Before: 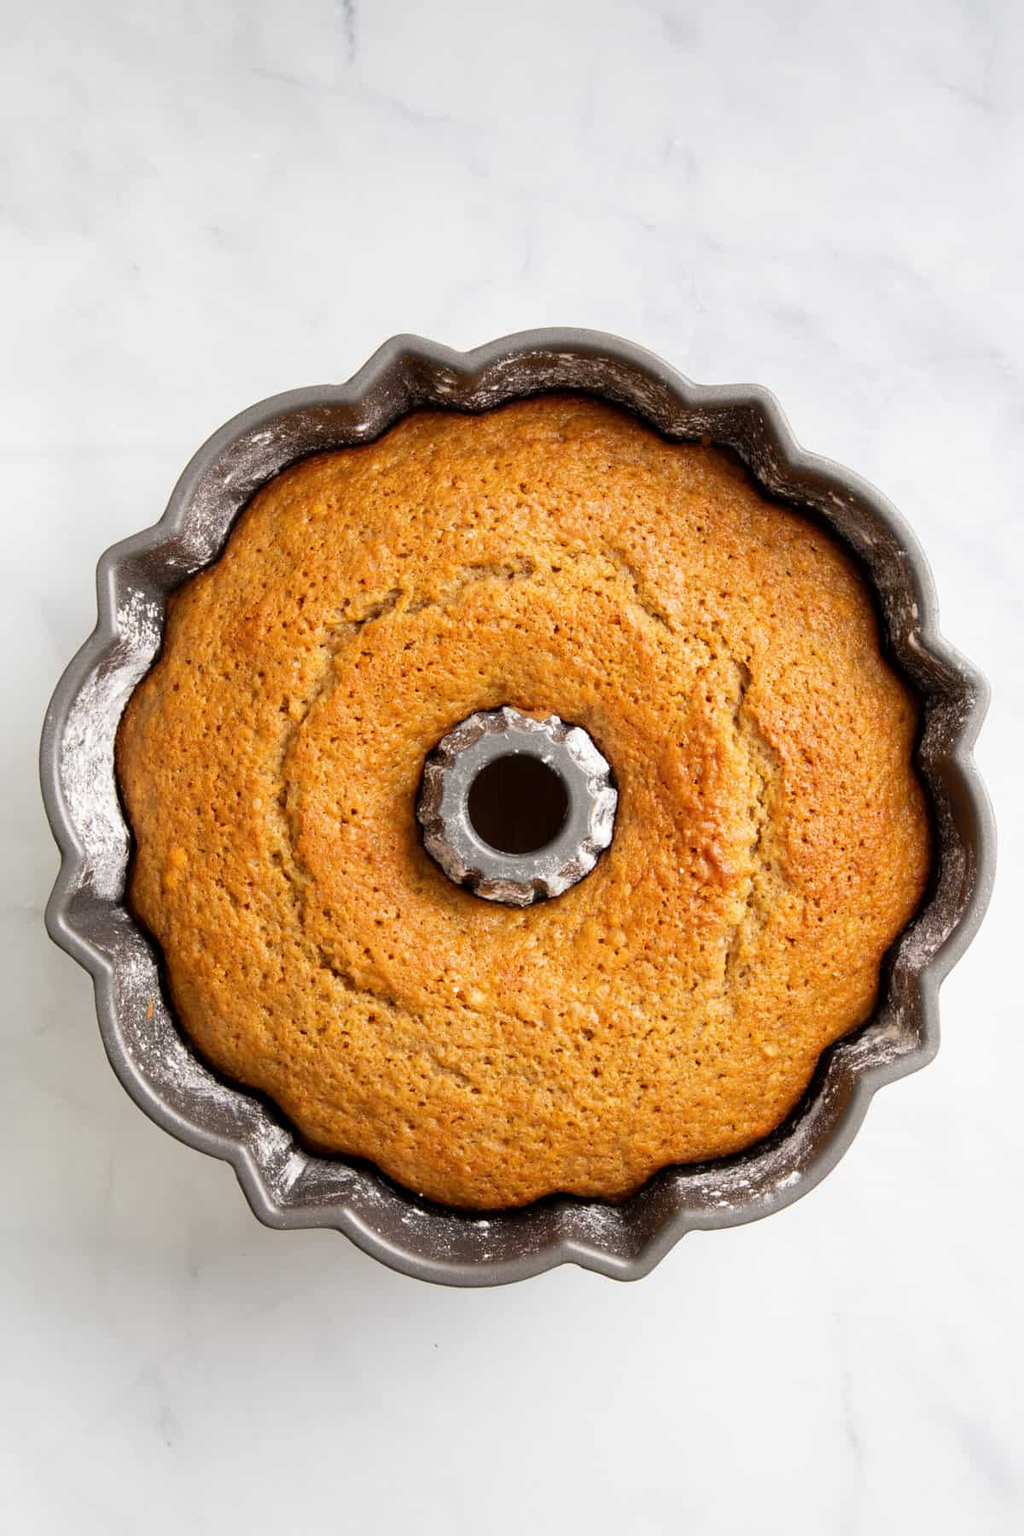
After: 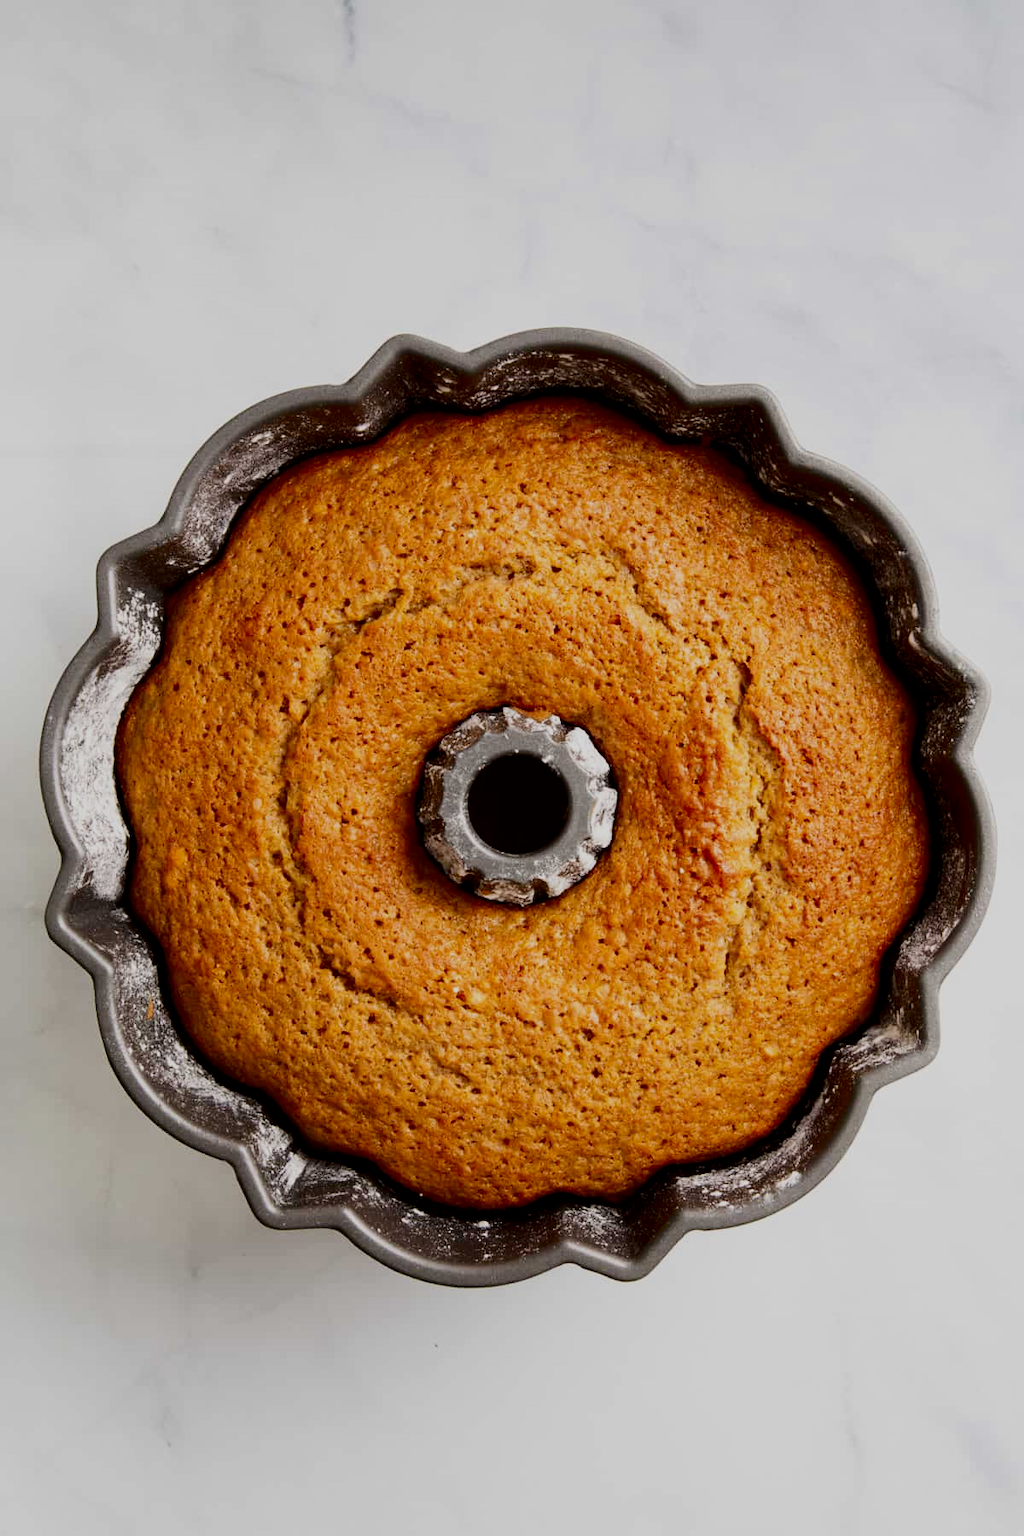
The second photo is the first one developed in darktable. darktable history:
filmic rgb: black relative exposure -7.65 EV, white relative exposure 4.56 EV, hardness 3.61, iterations of high-quality reconstruction 10
contrast brightness saturation: contrast 0.185, brightness -0.231, saturation 0.117
